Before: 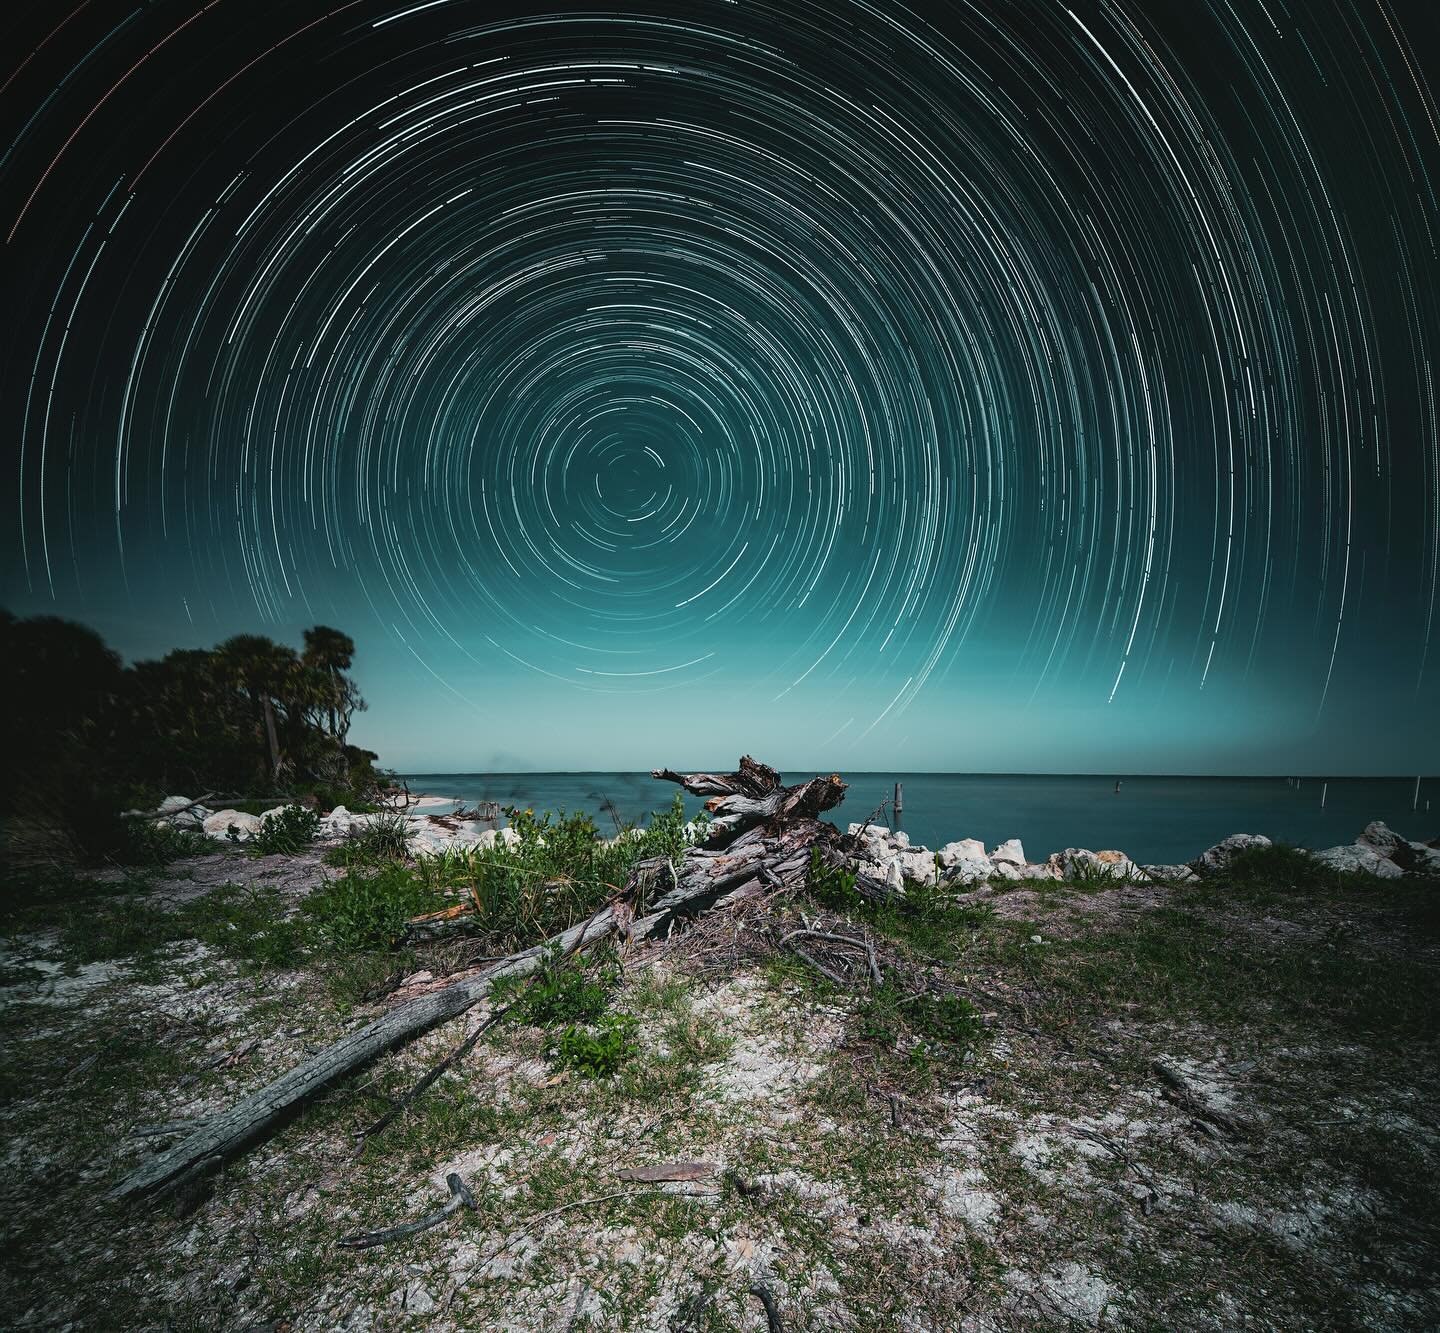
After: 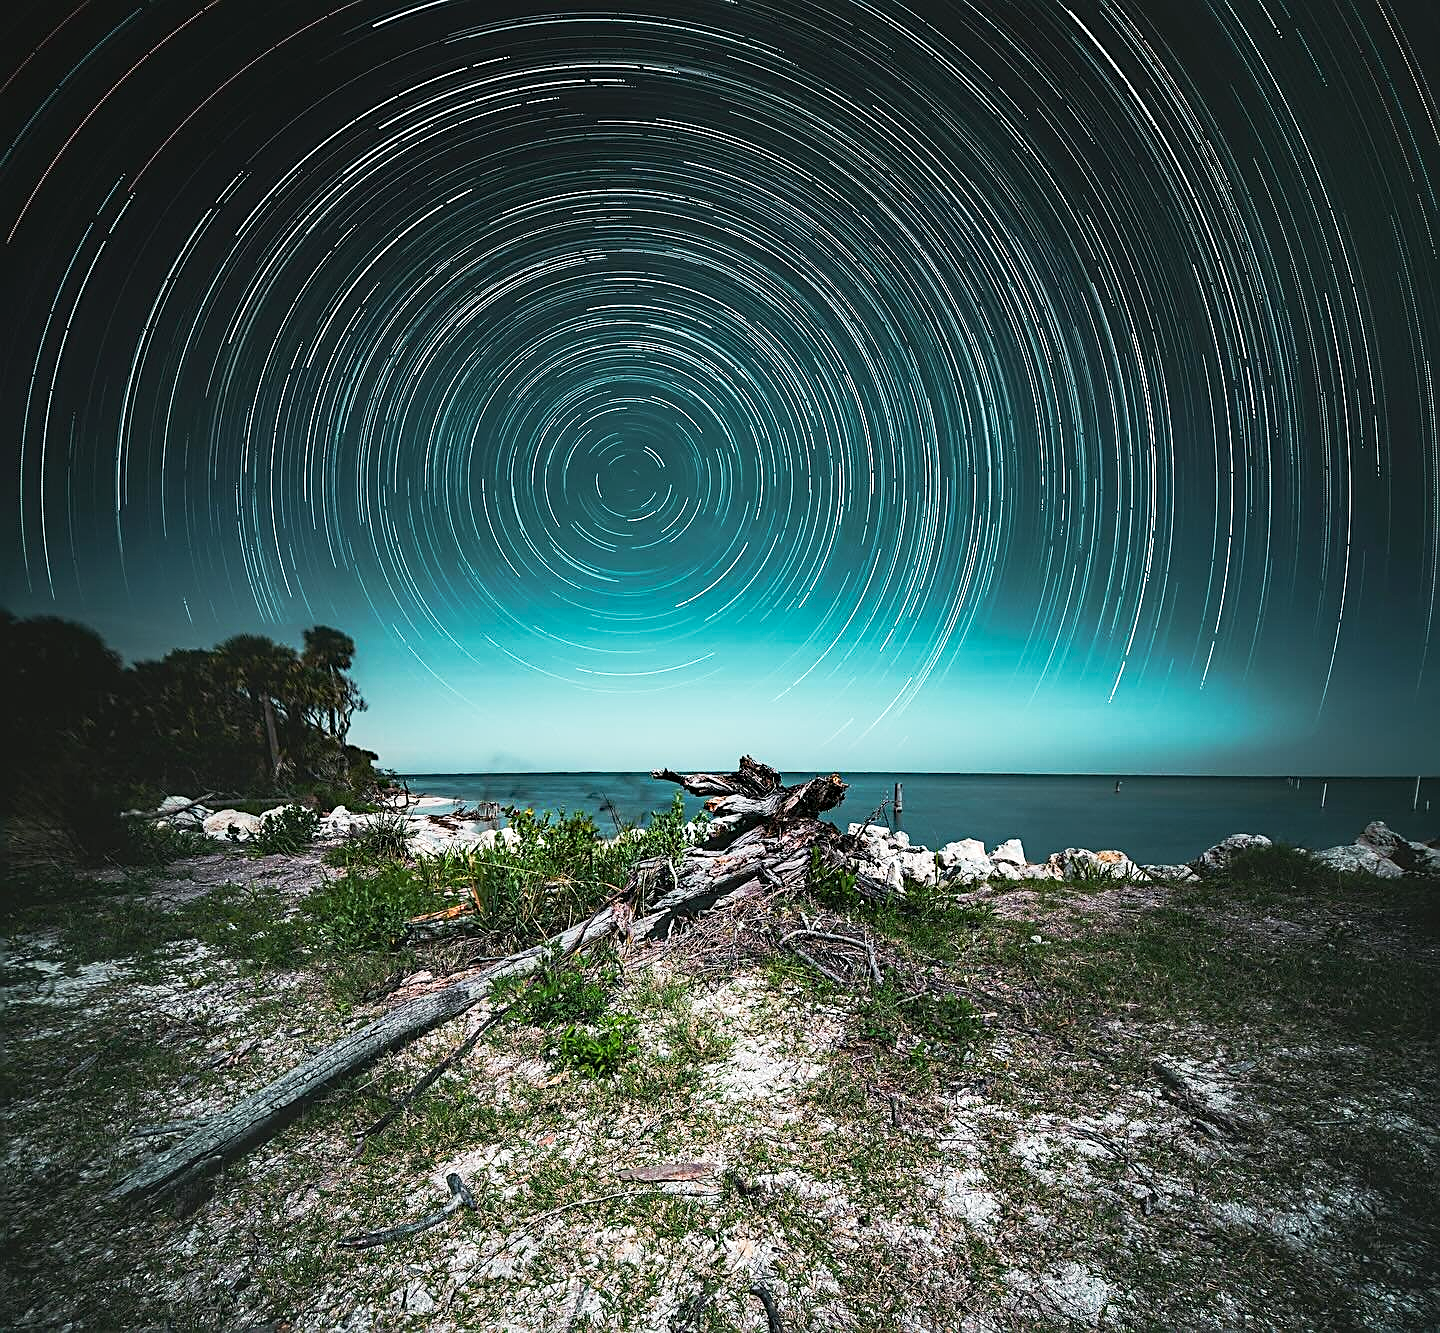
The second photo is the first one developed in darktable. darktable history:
base curve: curves: ch0 [(0, 0) (0.257, 0.25) (0.482, 0.586) (0.757, 0.871) (1, 1)], fusion 1, preserve colors none
sharpen: on, module defaults
